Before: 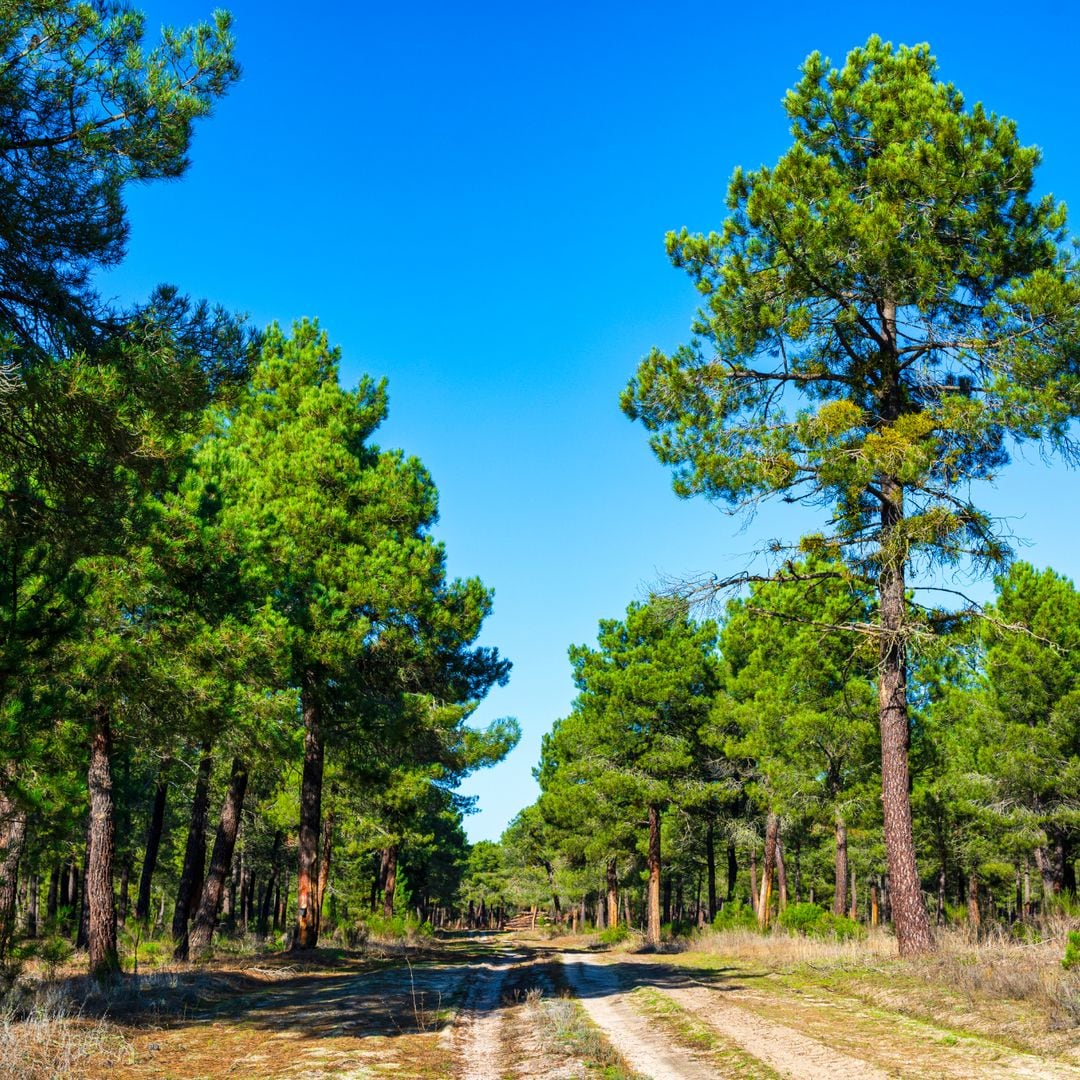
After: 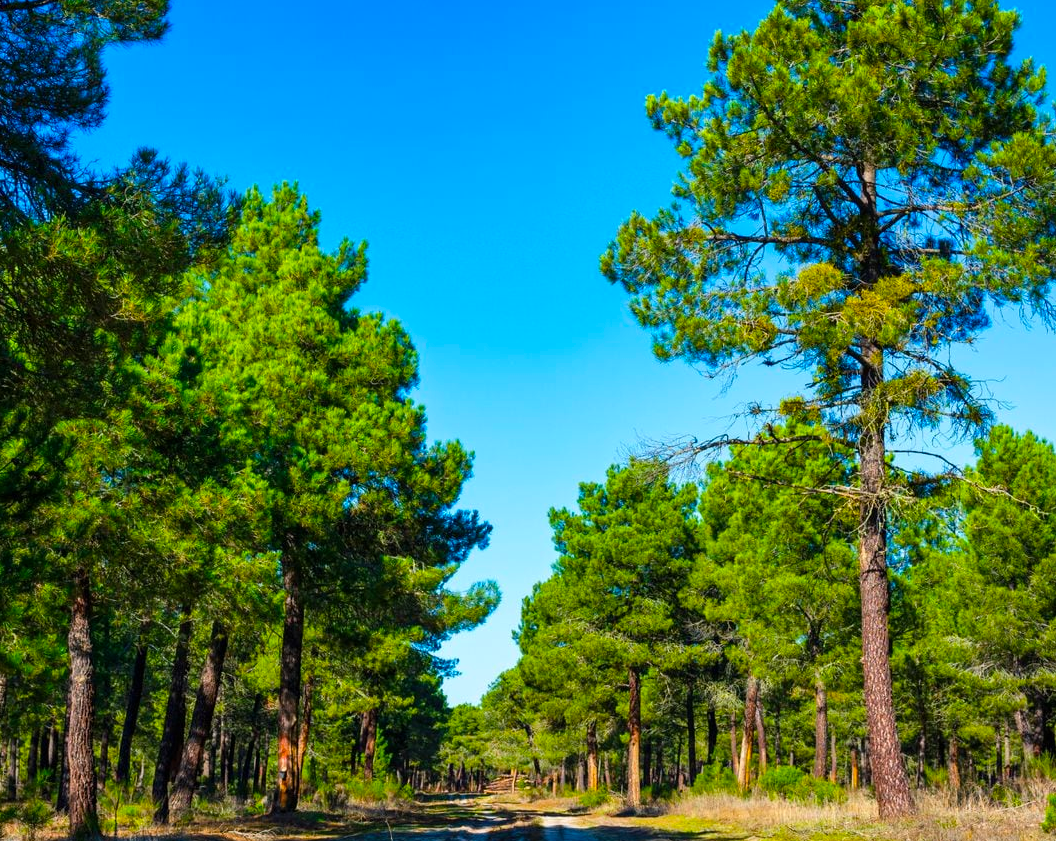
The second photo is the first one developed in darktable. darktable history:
color balance rgb: linear chroma grading › global chroma 14.893%, perceptual saturation grading › global saturation 9.979%
crop and rotate: left 1.946%, top 12.861%, right 0.205%, bottom 9.216%
